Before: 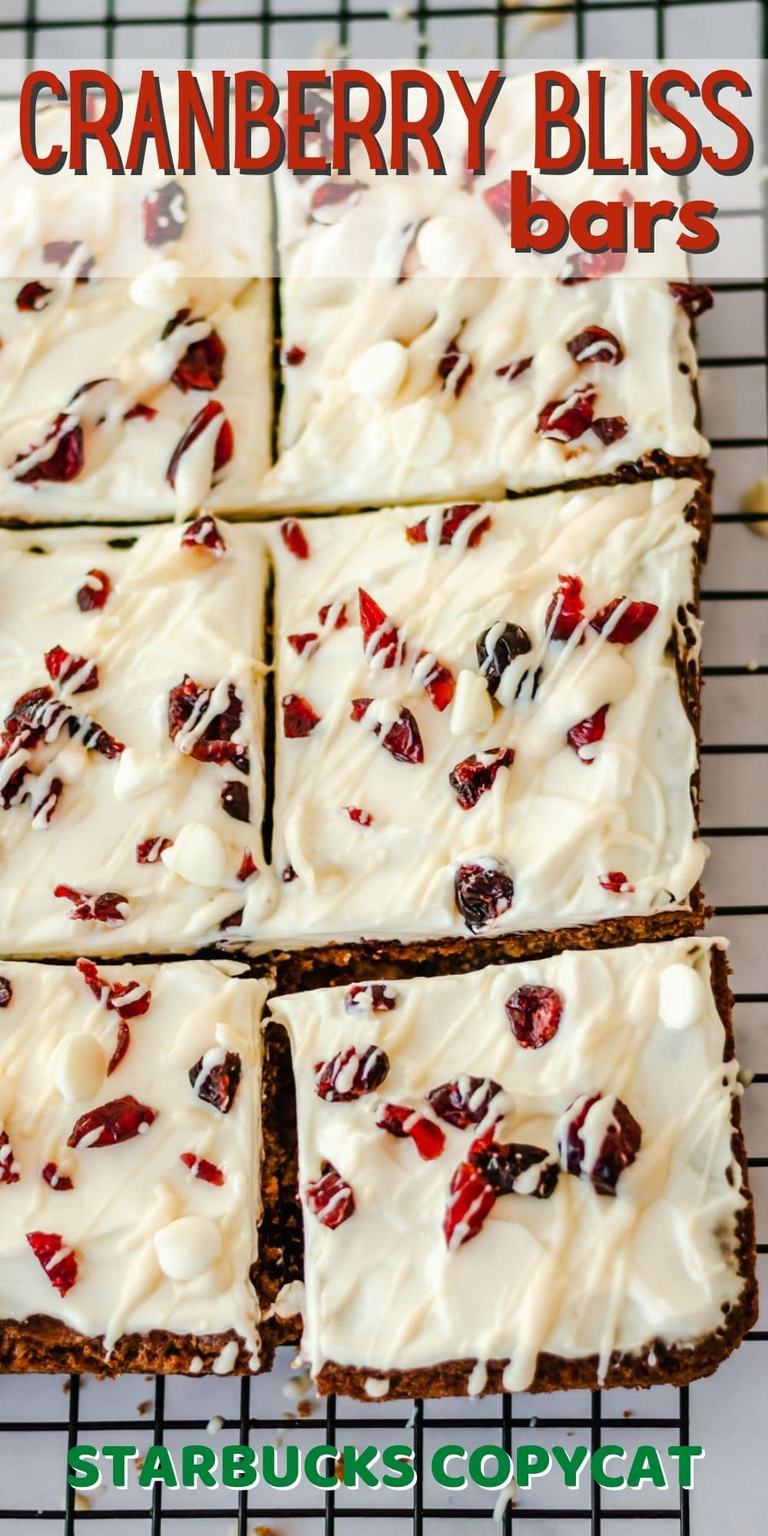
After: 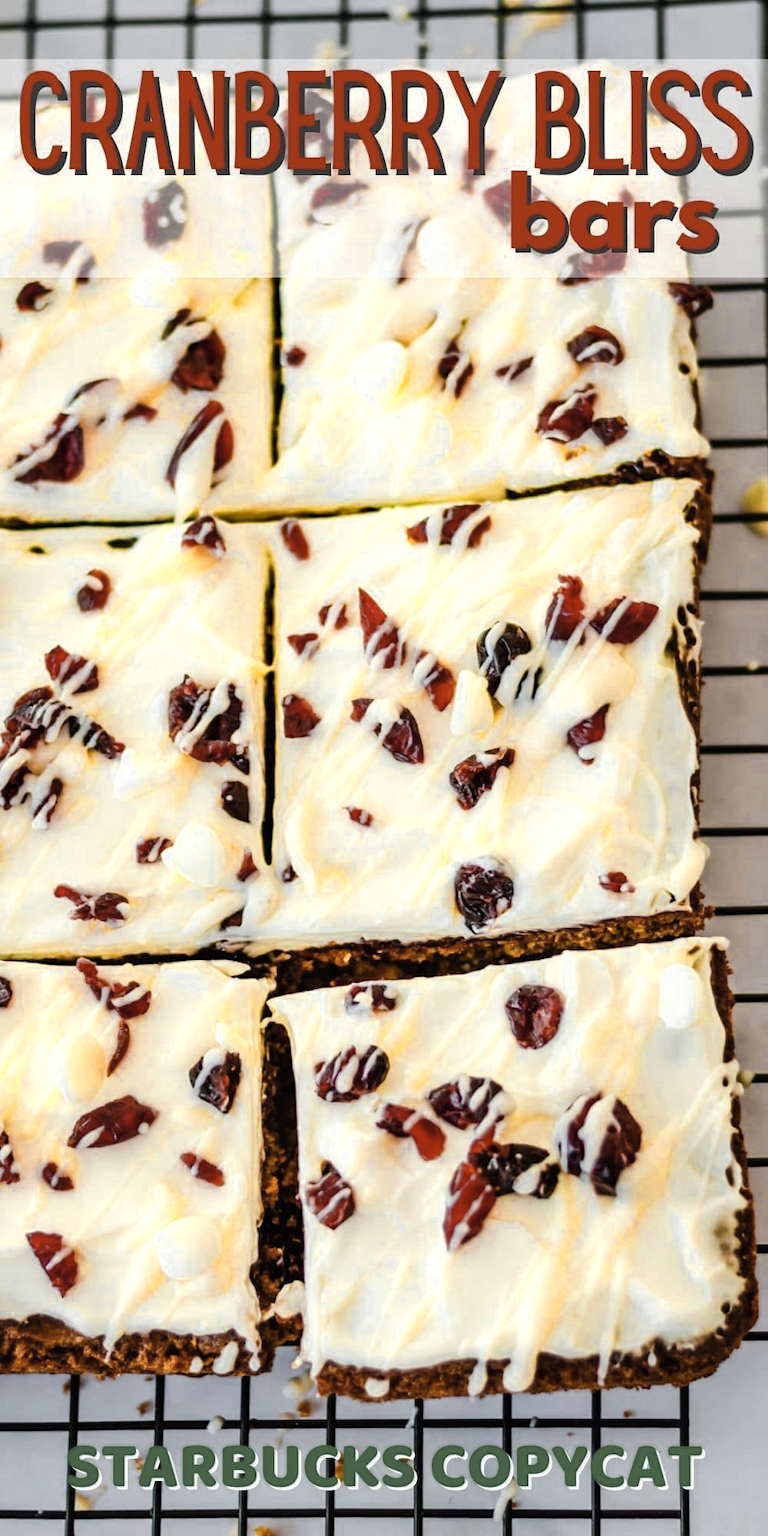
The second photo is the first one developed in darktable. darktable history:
color zones: curves: ch0 [(0.004, 0.306) (0.107, 0.448) (0.252, 0.656) (0.41, 0.398) (0.595, 0.515) (0.768, 0.628)]; ch1 [(0.07, 0.323) (0.151, 0.452) (0.252, 0.608) (0.346, 0.221) (0.463, 0.189) (0.61, 0.368) (0.735, 0.395) (0.921, 0.412)]; ch2 [(0, 0.476) (0.132, 0.512) (0.243, 0.512) (0.397, 0.48) (0.522, 0.376) (0.634, 0.536) (0.761, 0.46)]
